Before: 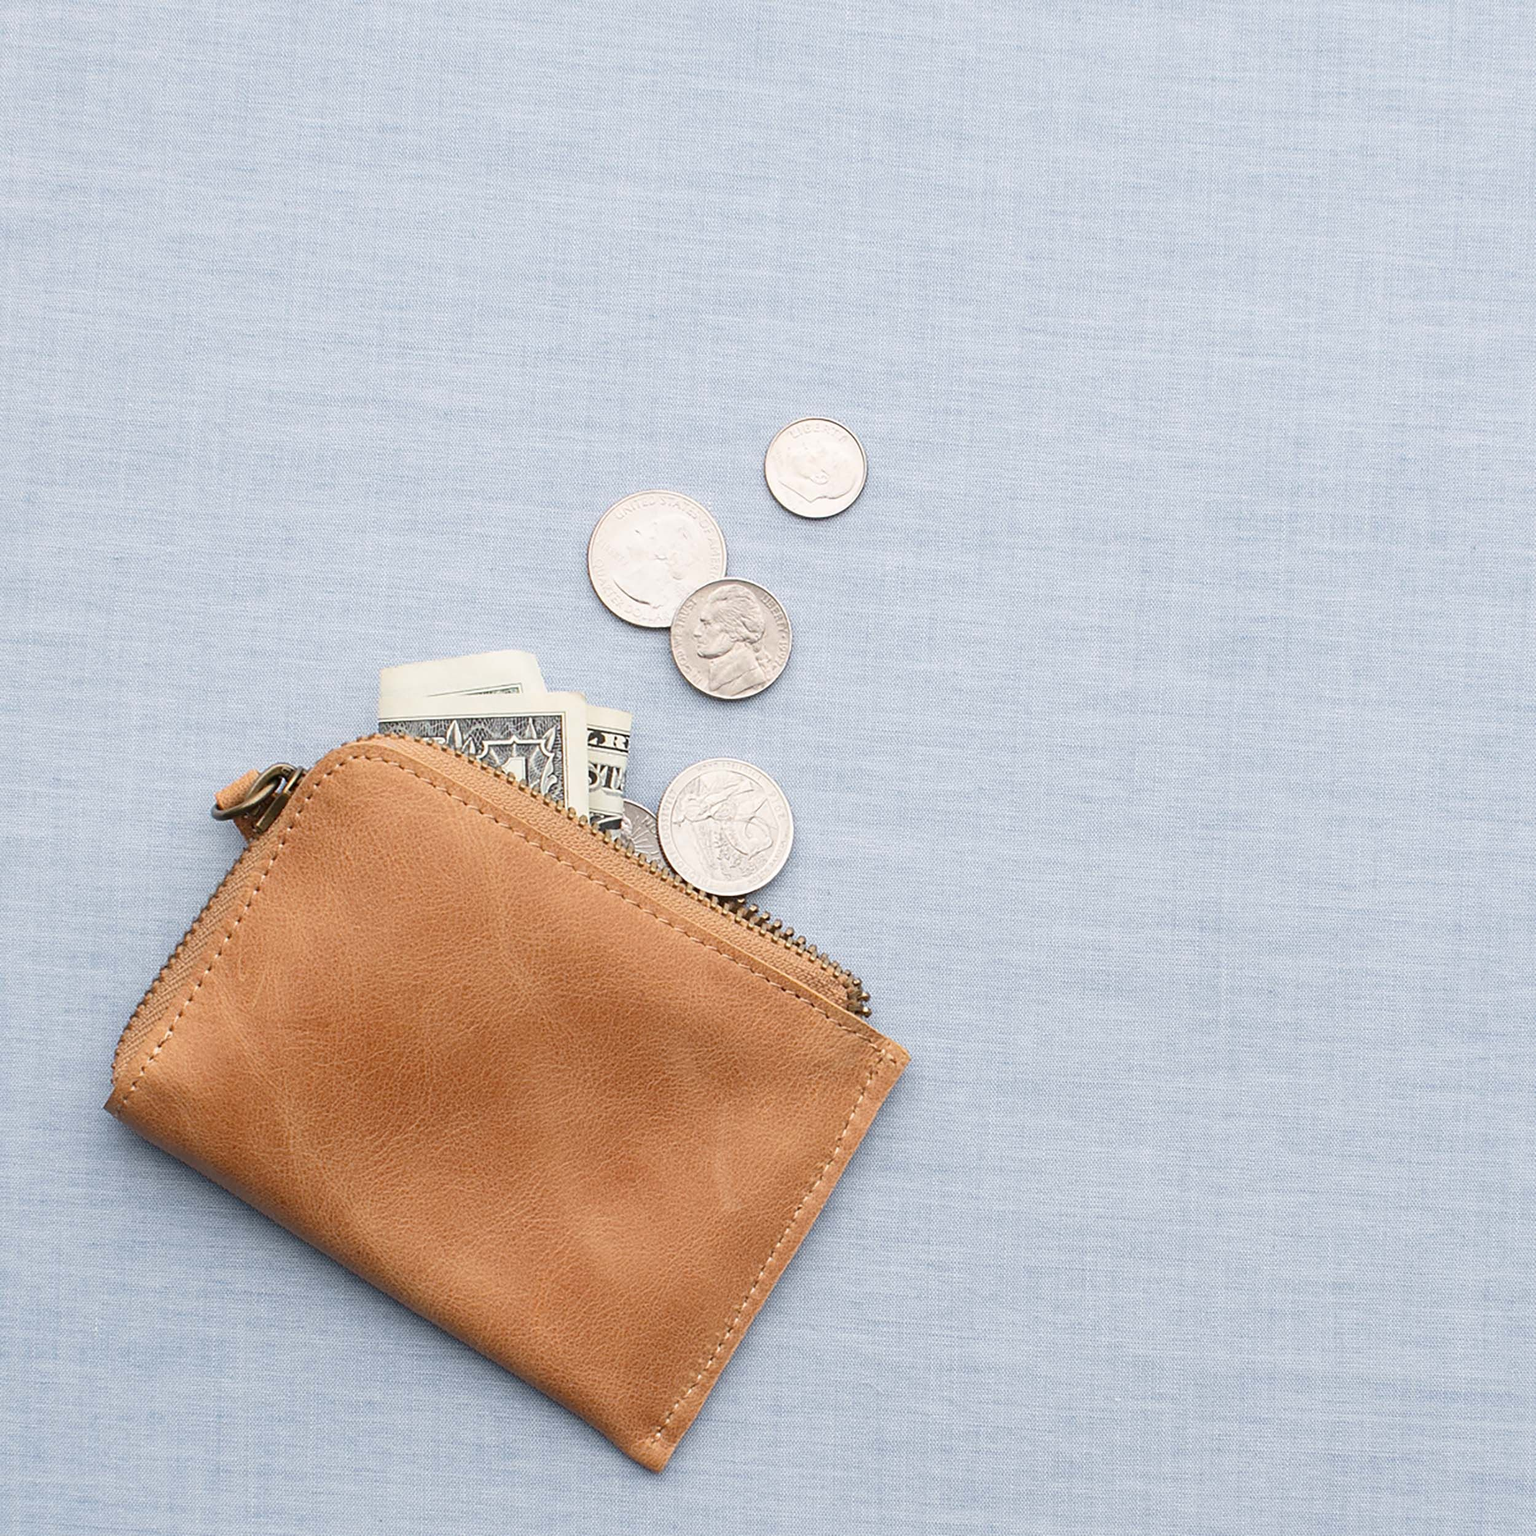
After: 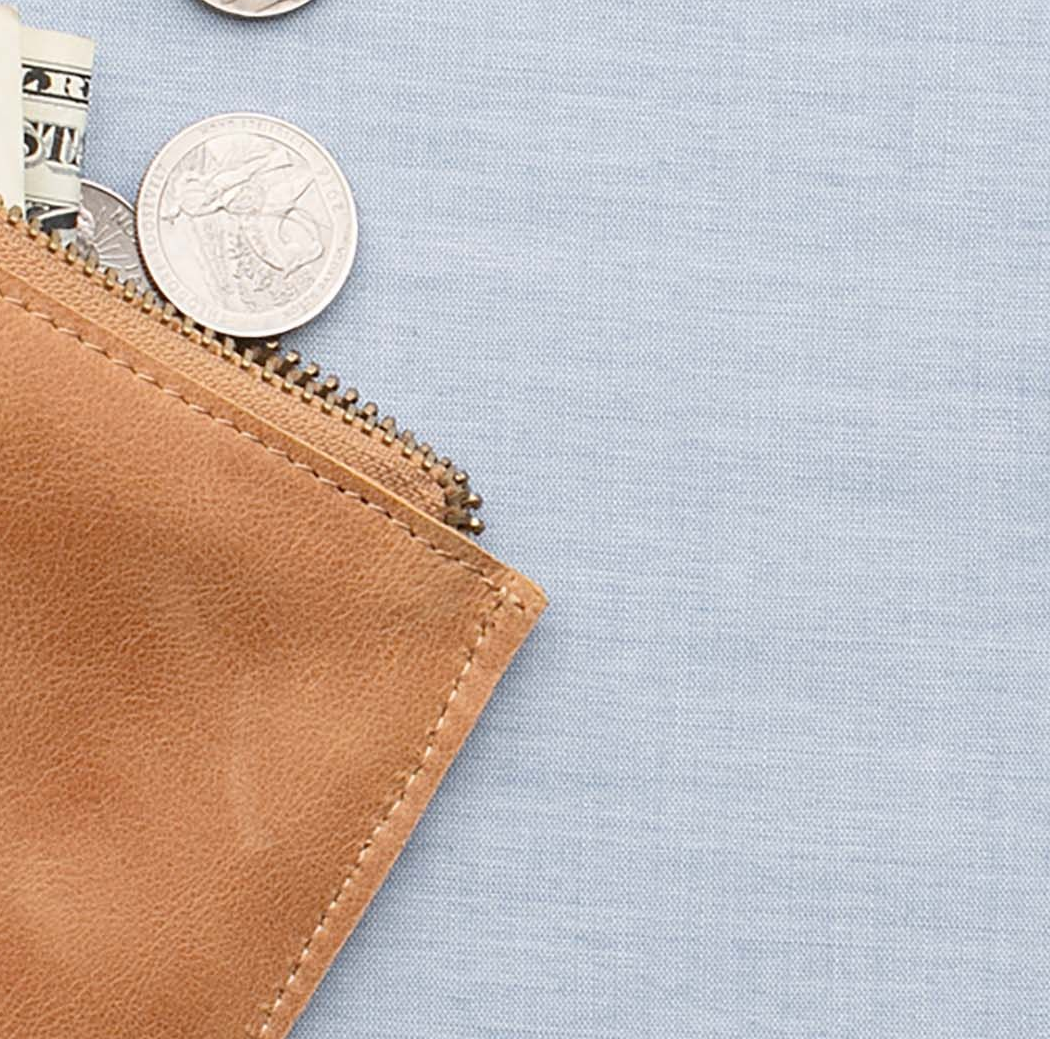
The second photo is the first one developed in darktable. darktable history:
crop: left 37.38%, top 44.853%, right 20.619%, bottom 13.573%
